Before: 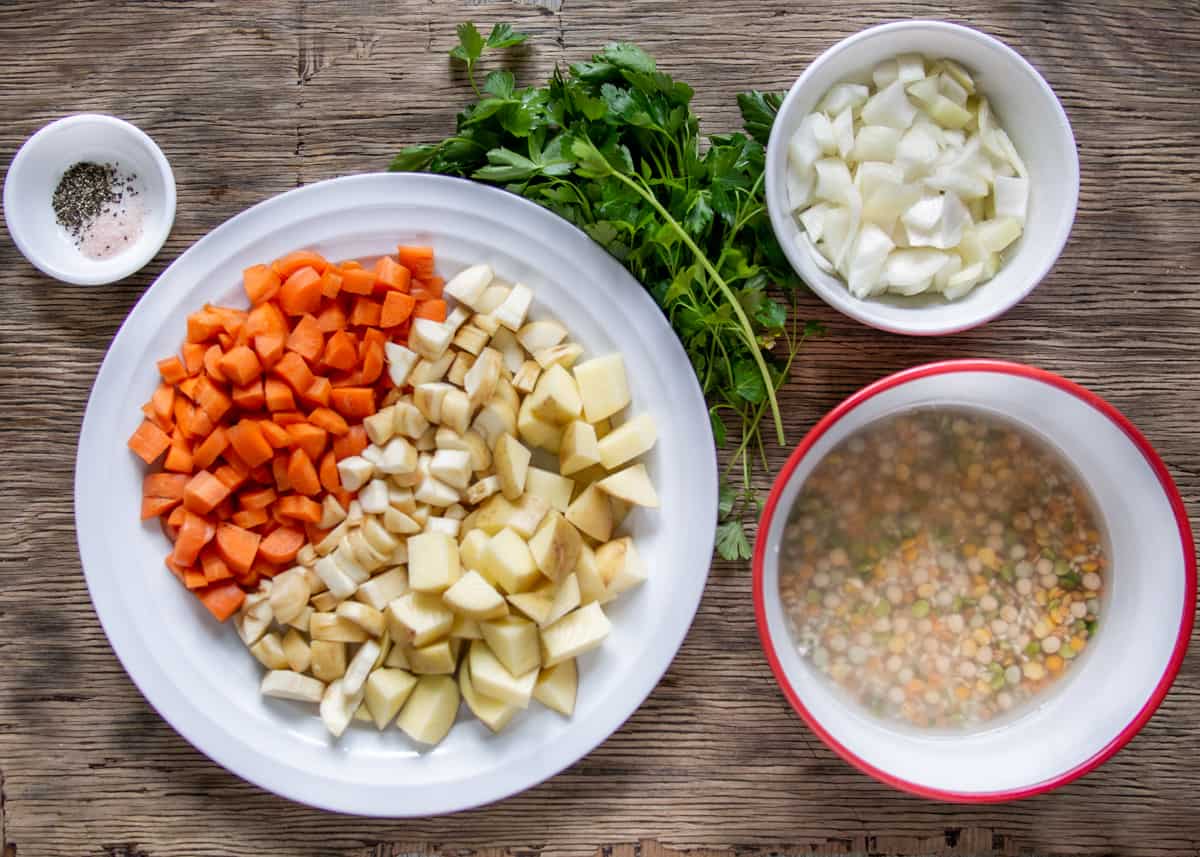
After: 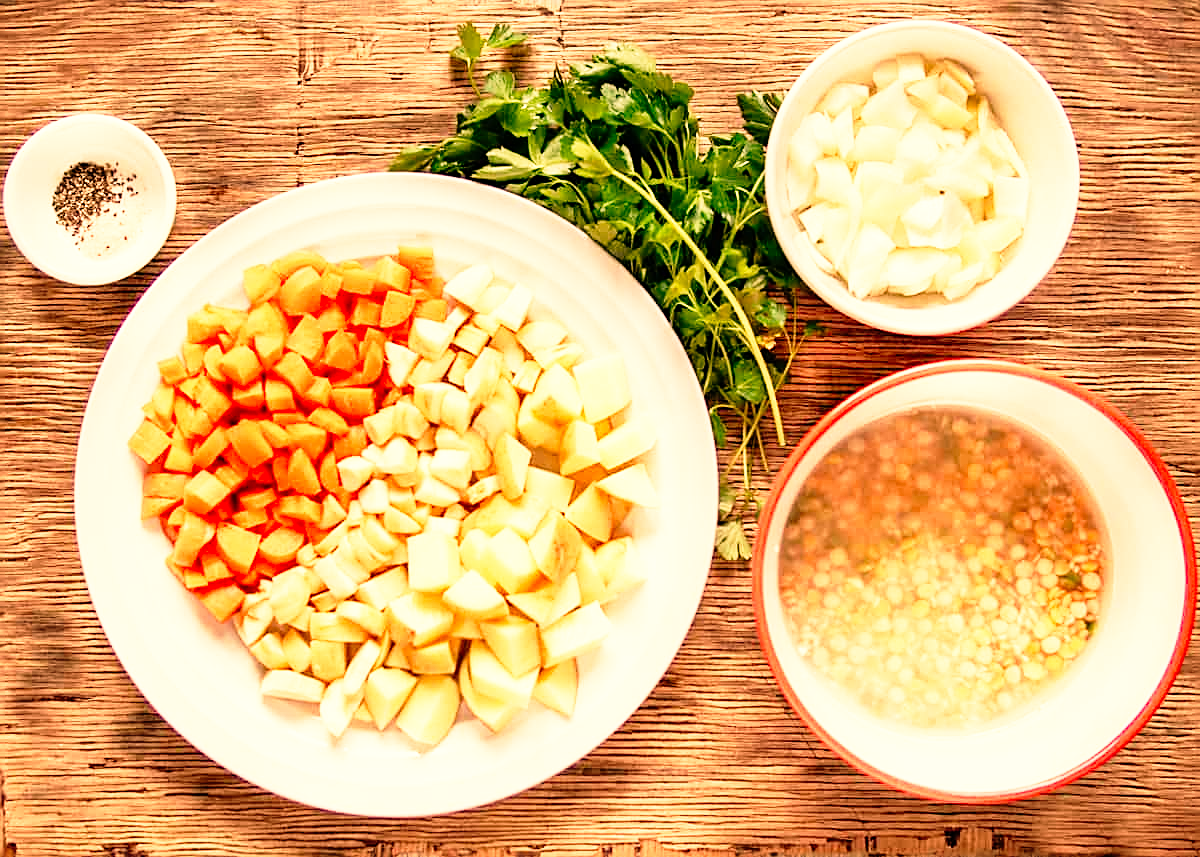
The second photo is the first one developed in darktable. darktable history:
sharpen: on, module defaults
white balance: red 1.467, blue 0.684
base curve: curves: ch0 [(0, 0) (0.012, 0.01) (0.073, 0.168) (0.31, 0.711) (0.645, 0.957) (1, 1)], preserve colors none
